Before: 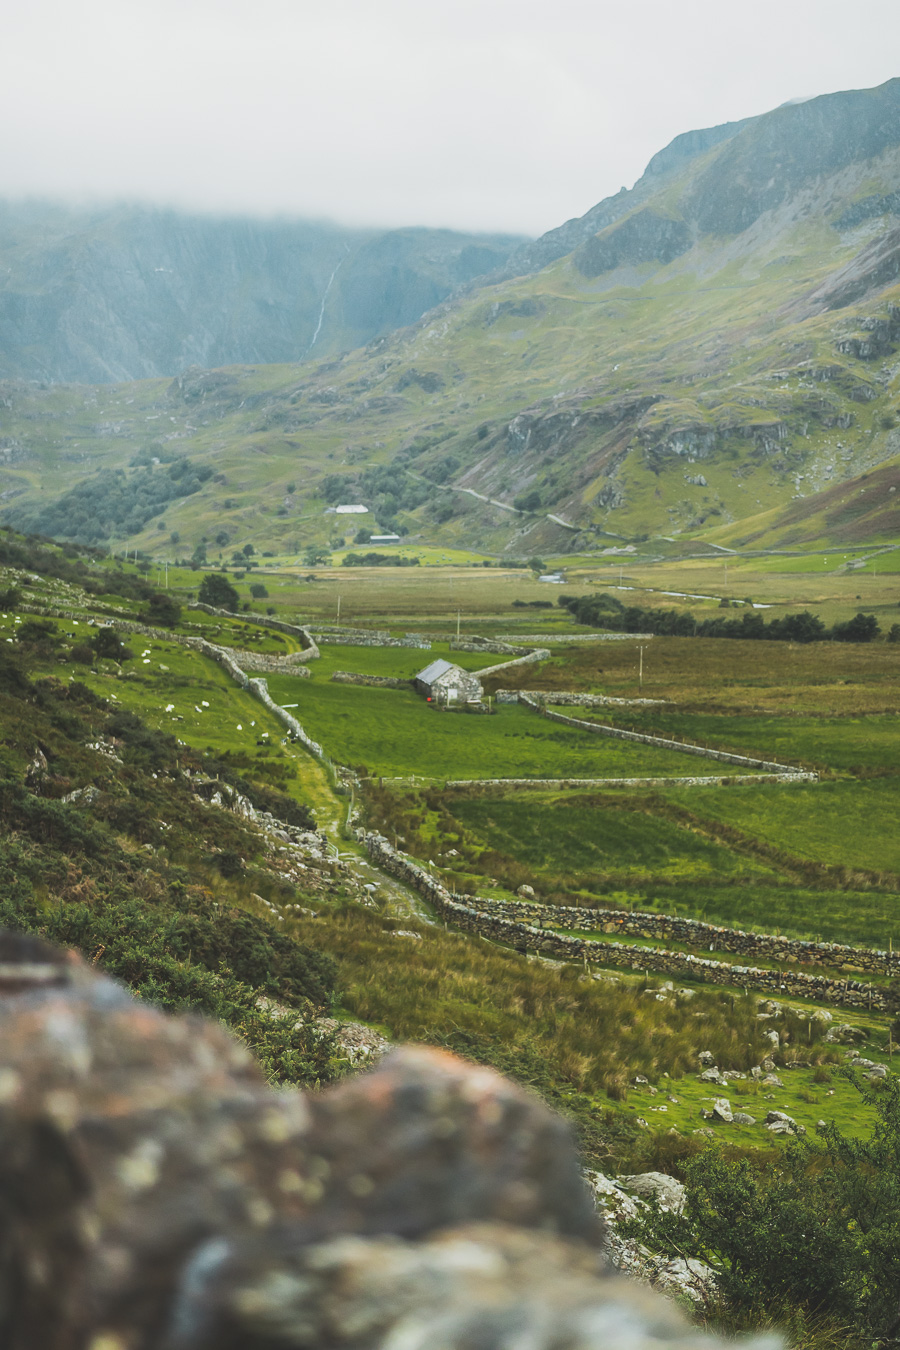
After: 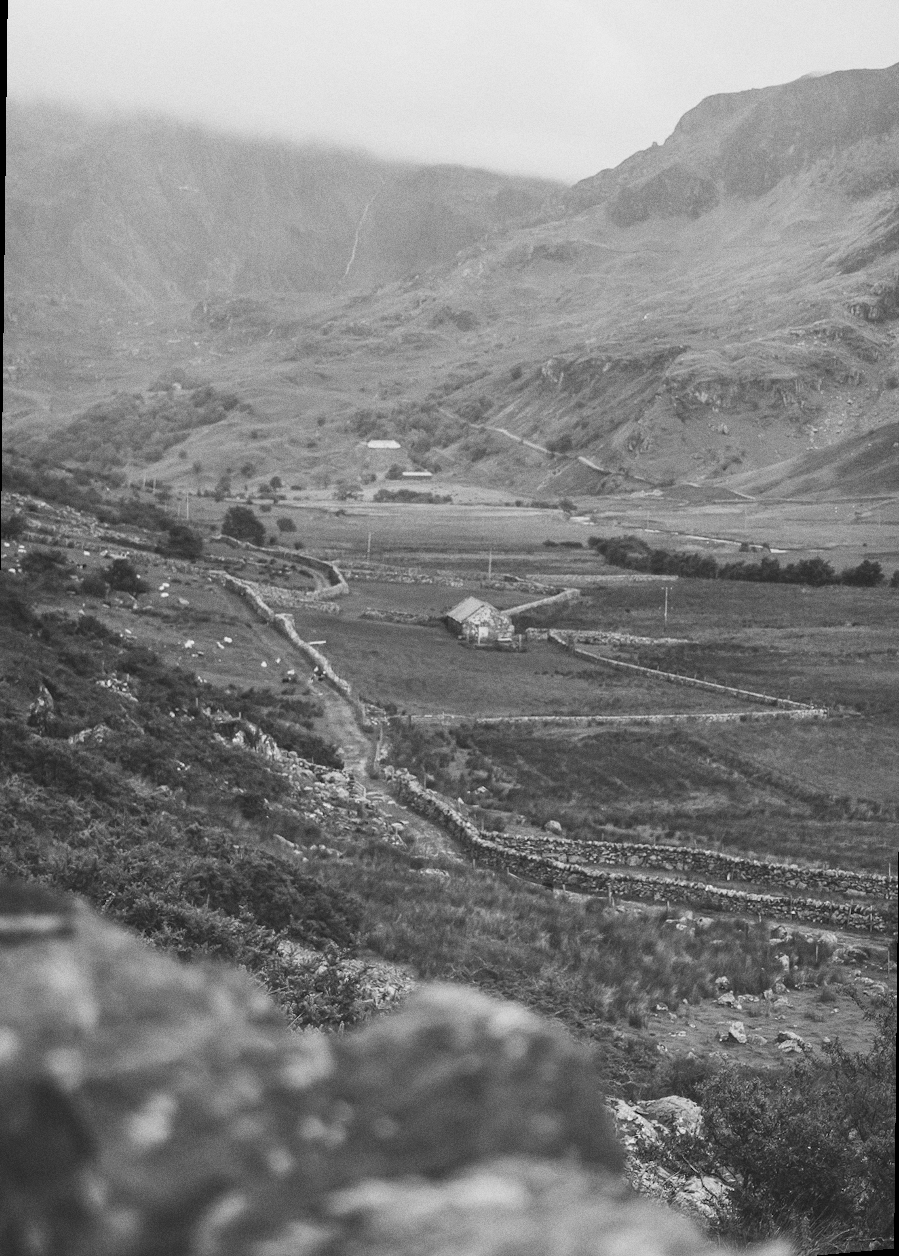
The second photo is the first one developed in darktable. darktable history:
monochrome: on, module defaults
rotate and perspective: rotation 0.679°, lens shift (horizontal) 0.136, crop left 0.009, crop right 0.991, crop top 0.078, crop bottom 0.95
grain: coarseness 0.09 ISO
